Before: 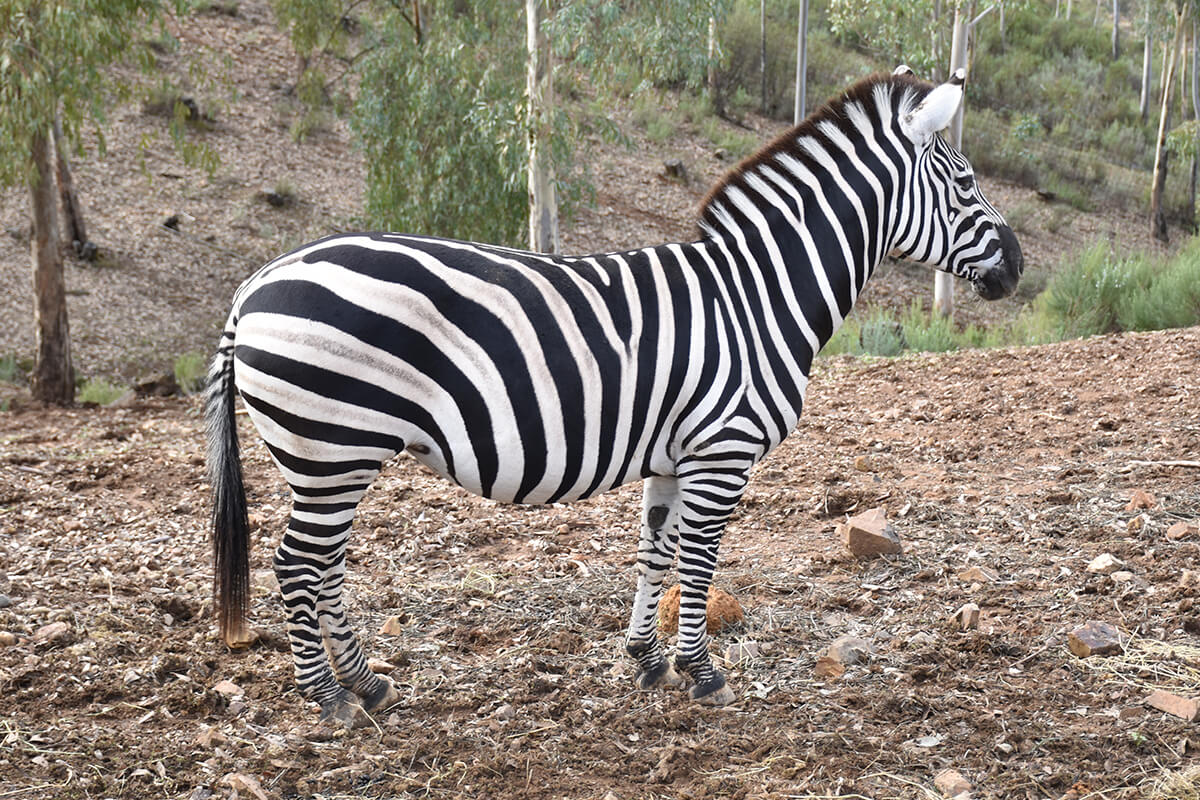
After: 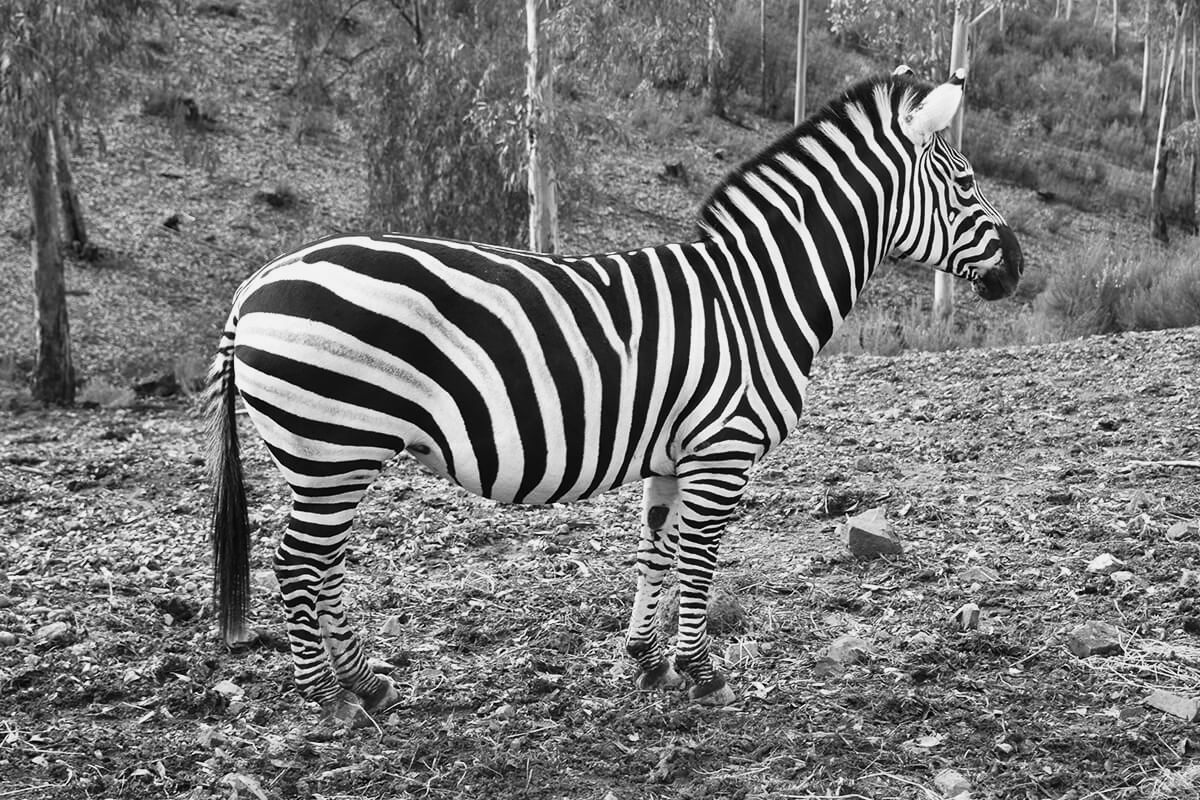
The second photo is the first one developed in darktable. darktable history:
color calibration: output gray [0.21, 0.42, 0.37, 0], gray › normalize channels true, illuminant same as pipeline (D50), adaptation XYZ, x 0.346, y 0.359, gamut compression 0
tone curve: curves: ch0 [(0.016, 0.011) (0.204, 0.146) (0.515, 0.476) (0.78, 0.795) (1, 0.981)], color space Lab, linked channels, preserve colors none
